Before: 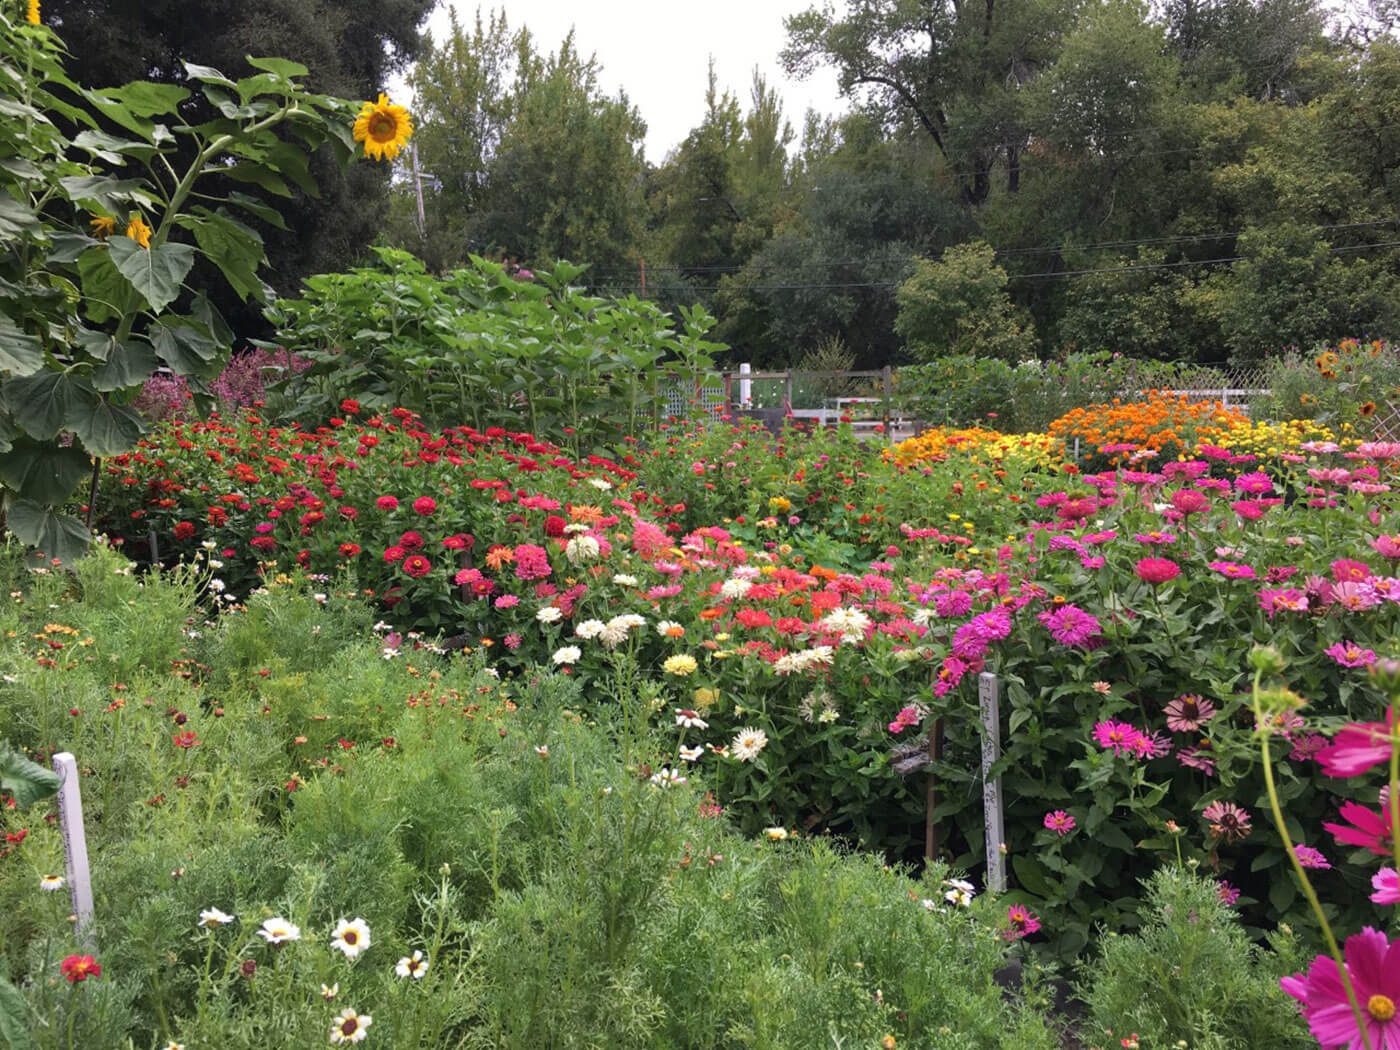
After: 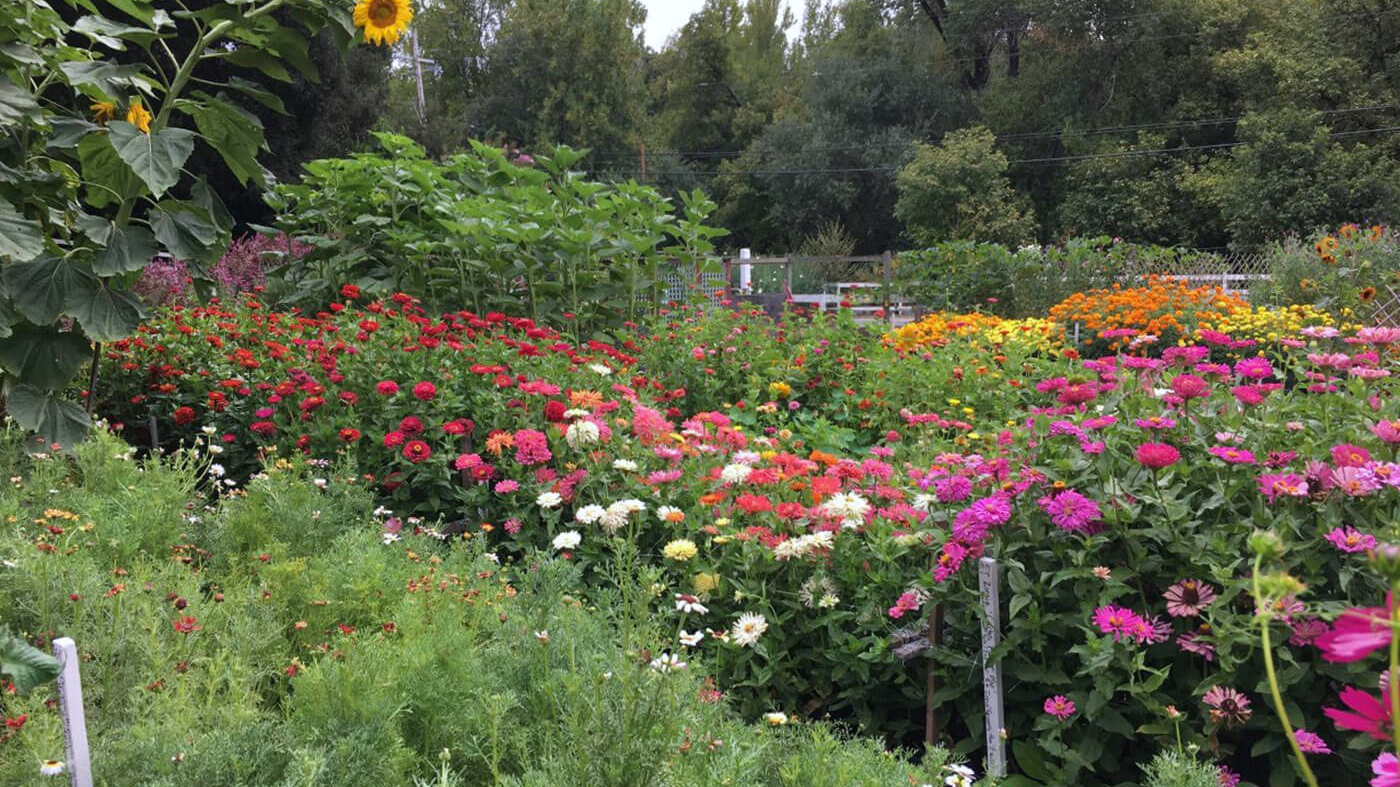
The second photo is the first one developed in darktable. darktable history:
crop: top 11.038%, bottom 13.962%
white balance: red 0.976, blue 1.04
